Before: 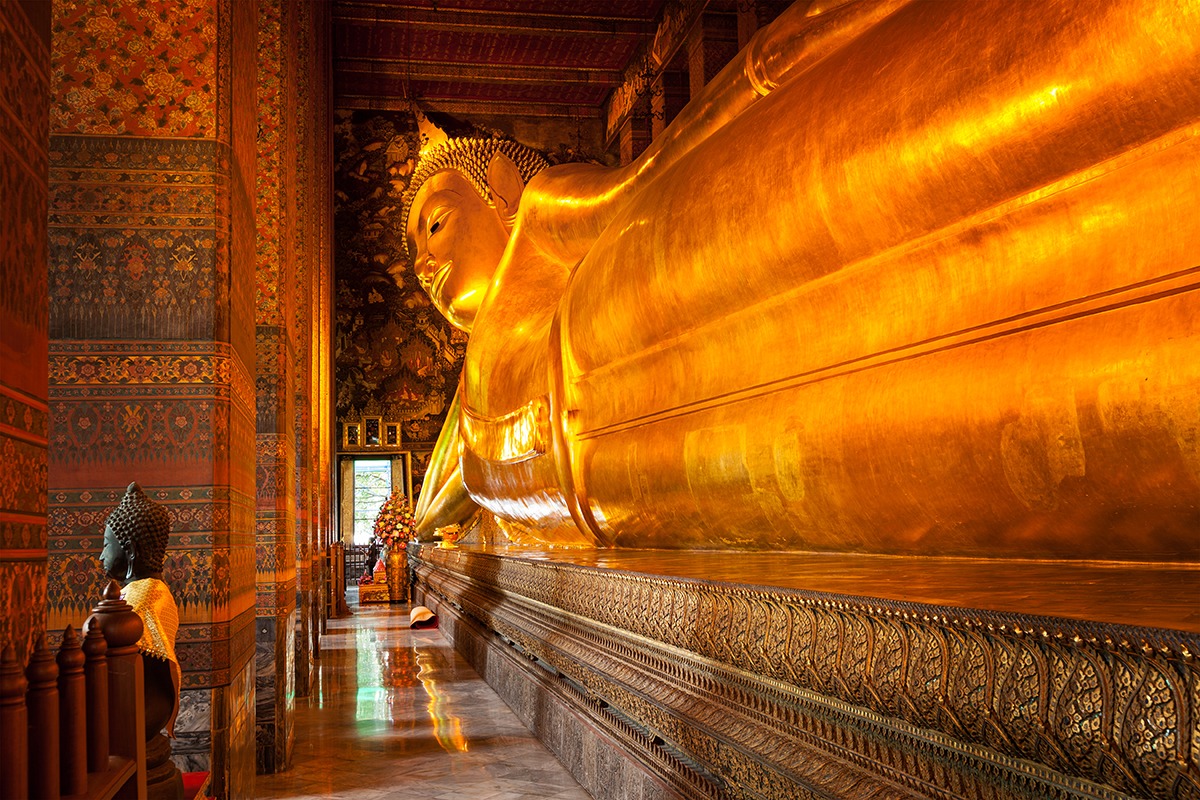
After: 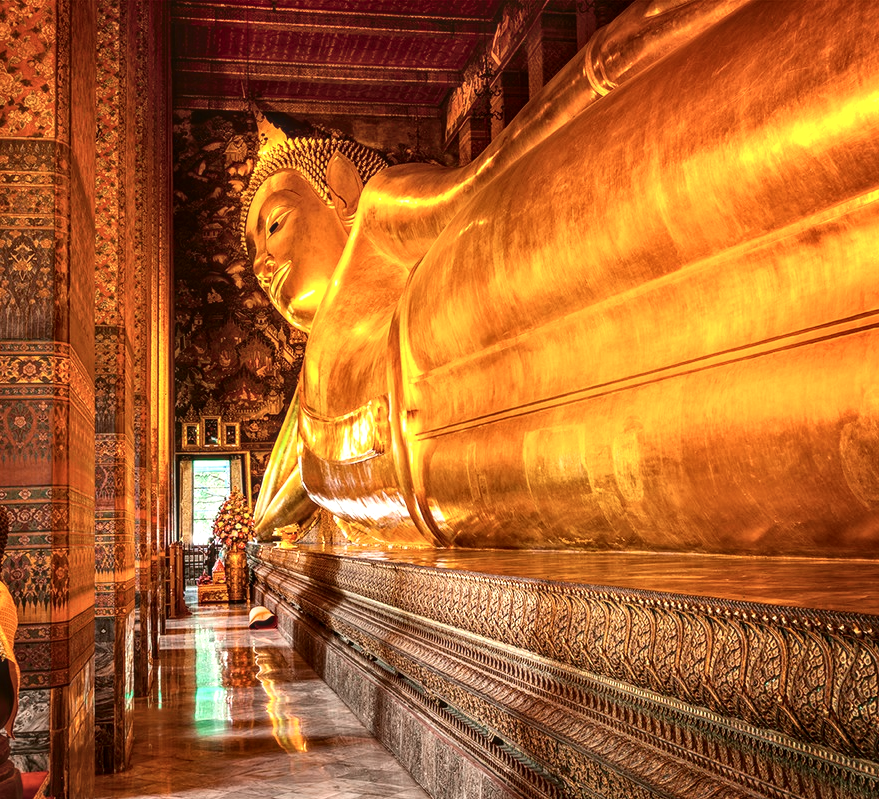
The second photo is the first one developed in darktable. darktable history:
crop: left 13.439%, right 13.304%
color balance rgb: shadows lift › chroma 3.807%, shadows lift › hue 88.38°, perceptual saturation grading › global saturation 0.949%, saturation formula JzAzBz (2021)
tone curve: curves: ch0 [(0, 0.049) (0.175, 0.178) (0.466, 0.498) (0.715, 0.767) (0.819, 0.851) (1, 0.961)]; ch1 [(0, 0) (0.437, 0.398) (0.476, 0.466) (0.505, 0.505) (0.534, 0.544) (0.595, 0.608) (0.641, 0.643) (1, 1)]; ch2 [(0, 0) (0.359, 0.379) (0.437, 0.44) (0.489, 0.495) (0.518, 0.537) (0.579, 0.579) (1, 1)], color space Lab, independent channels, preserve colors none
local contrast: highlights 61%, detail 143%, midtone range 0.432
shadows and highlights: radius 47.35, white point adjustment 6.71, compress 79.34%, soften with gaussian
